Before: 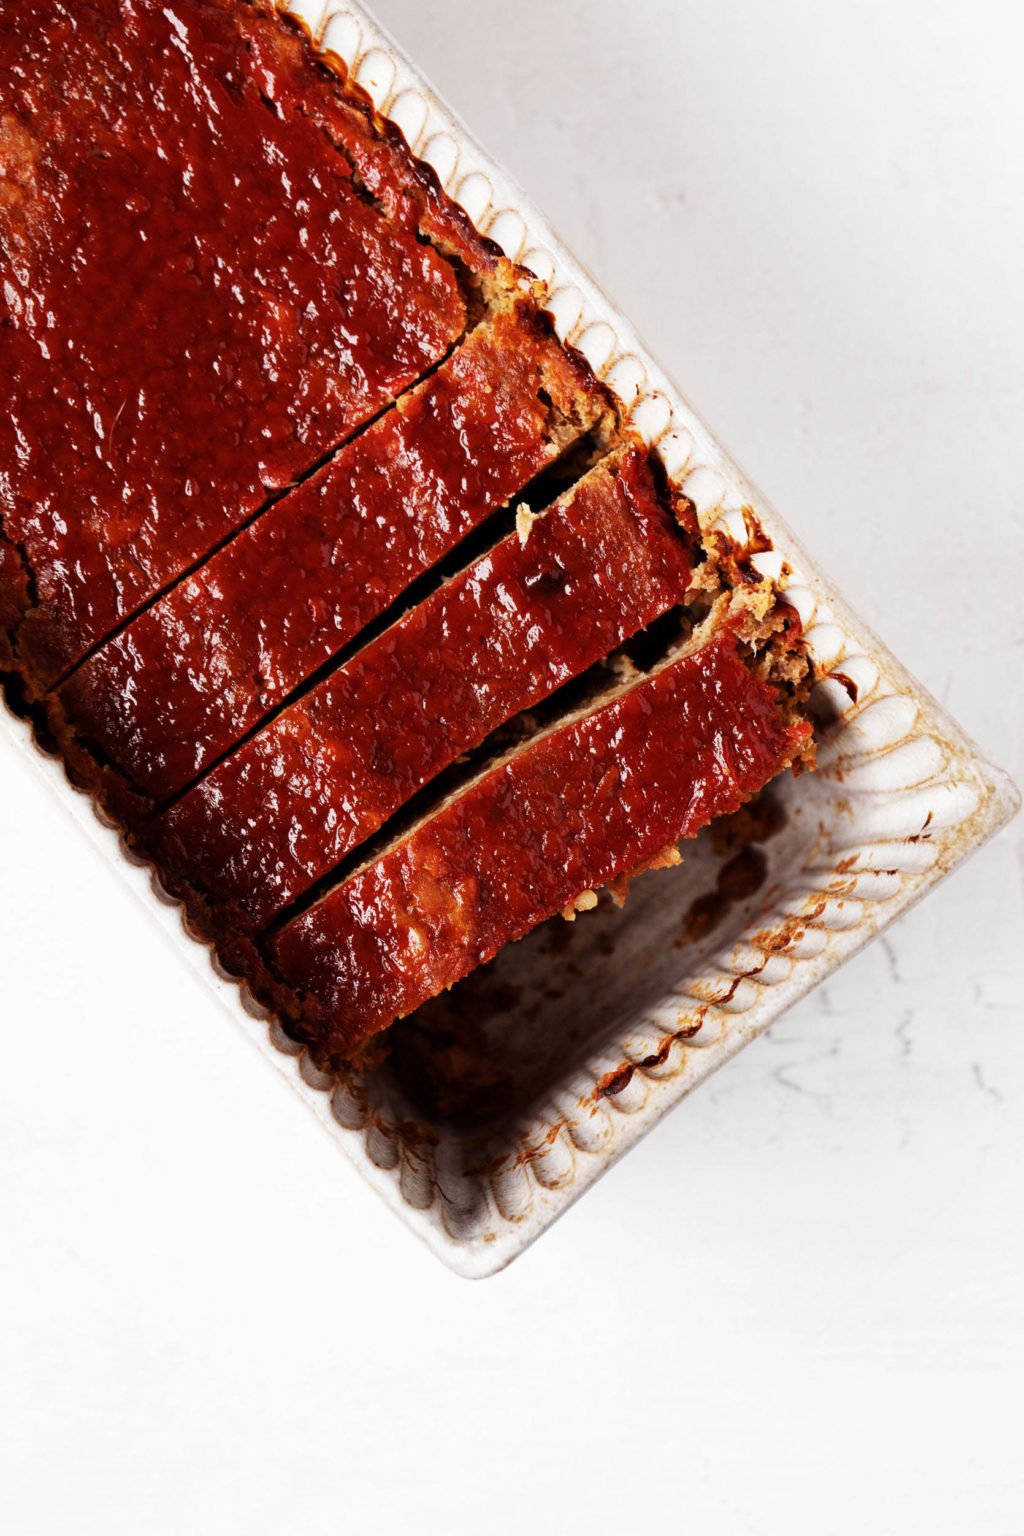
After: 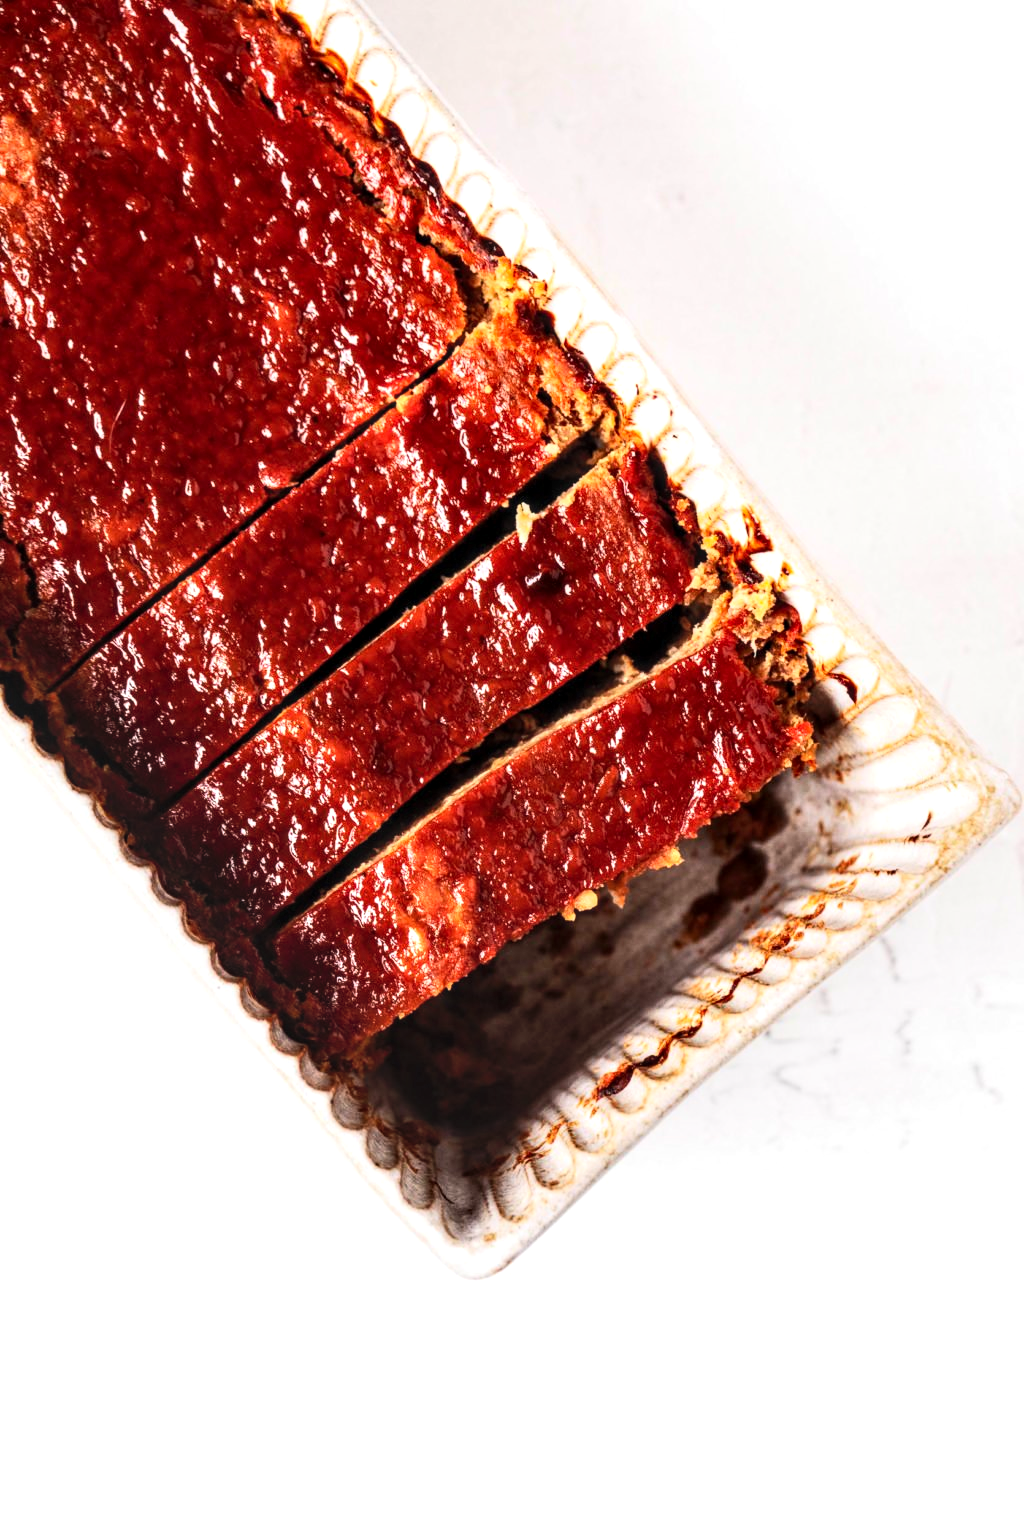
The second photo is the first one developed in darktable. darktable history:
local contrast: detail 139%
contrast brightness saturation: contrast 0.205, brightness 0.163, saturation 0.22
tone equalizer: -8 EV -0.393 EV, -7 EV -0.428 EV, -6 EV -0.334 EV, -5 EV -0.211 EV, -3 EV 0.244 EV, -2 EV 0.334 EV, -1 EV 0.374 EV, +0 EV 0.404 EV, edges refinement/feathering 500, mask exposure compensation -1.57 EV, preserve details no
